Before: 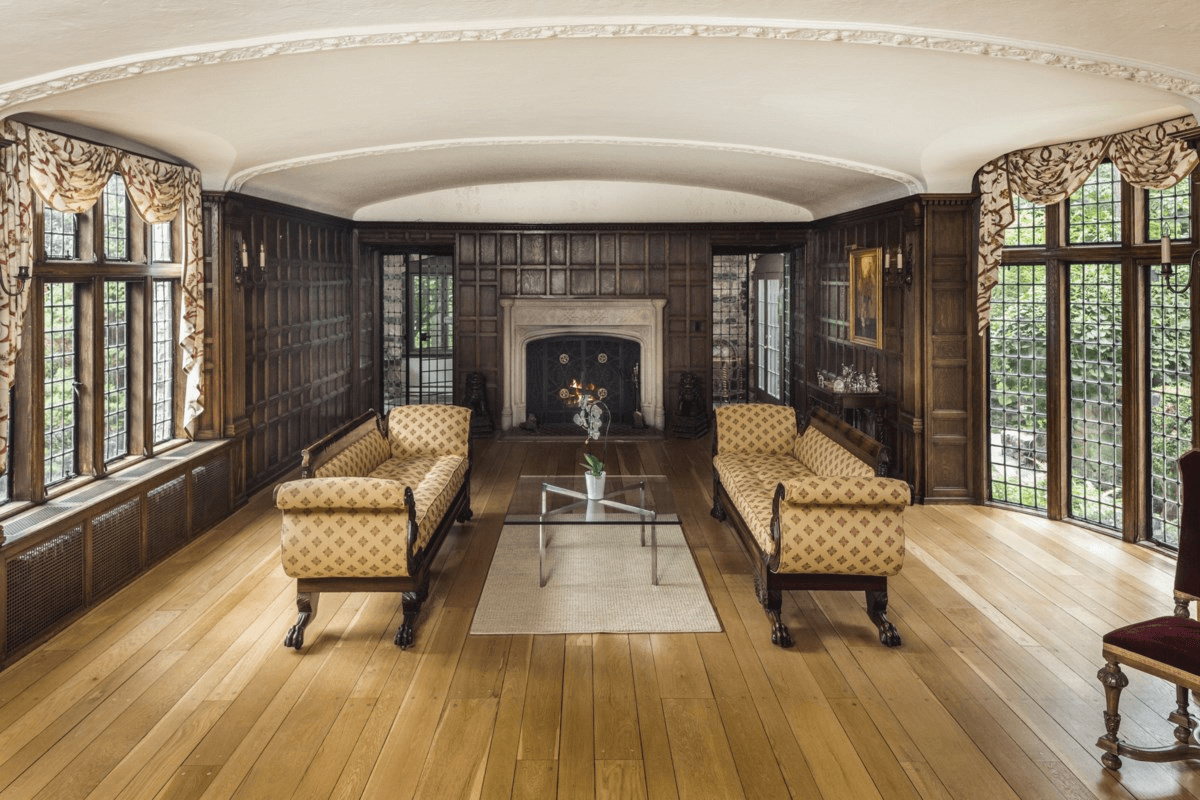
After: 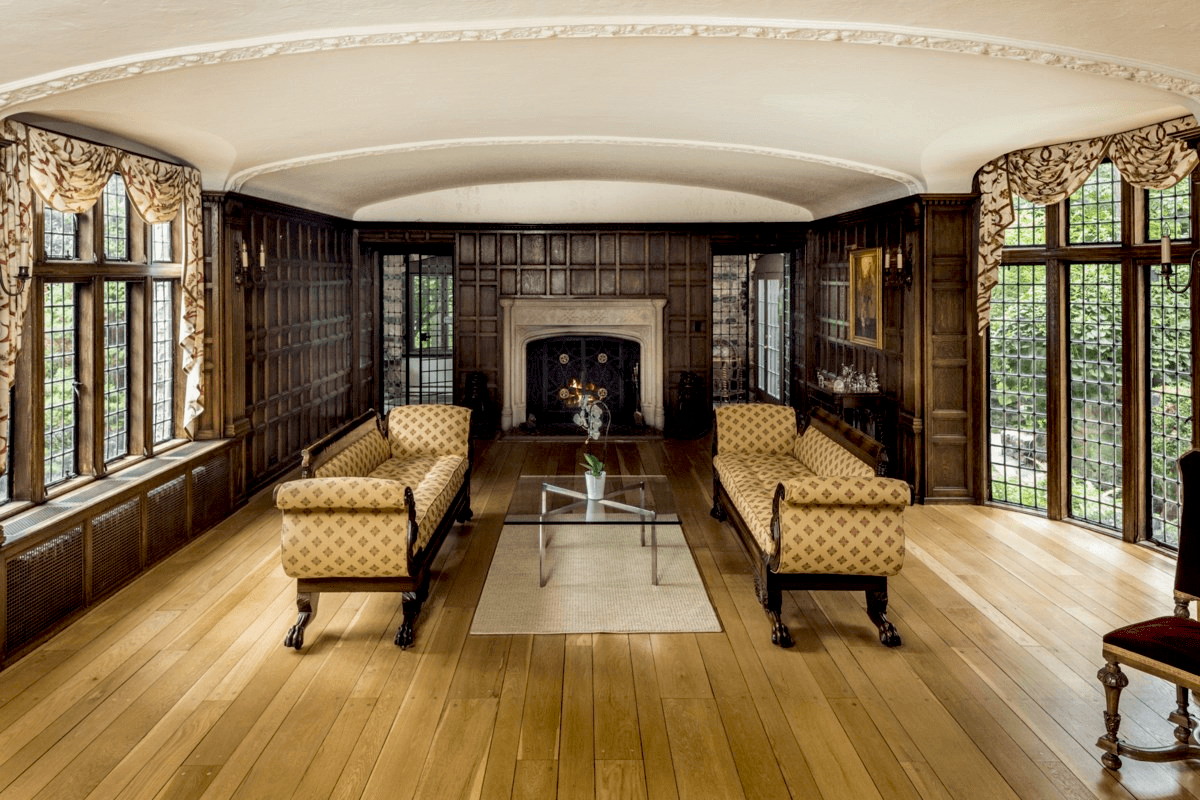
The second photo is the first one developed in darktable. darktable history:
velvia: on, module defaults
exposure: black level correction 0.018, exposure -0.007 EV, compensate highlight preservation false
